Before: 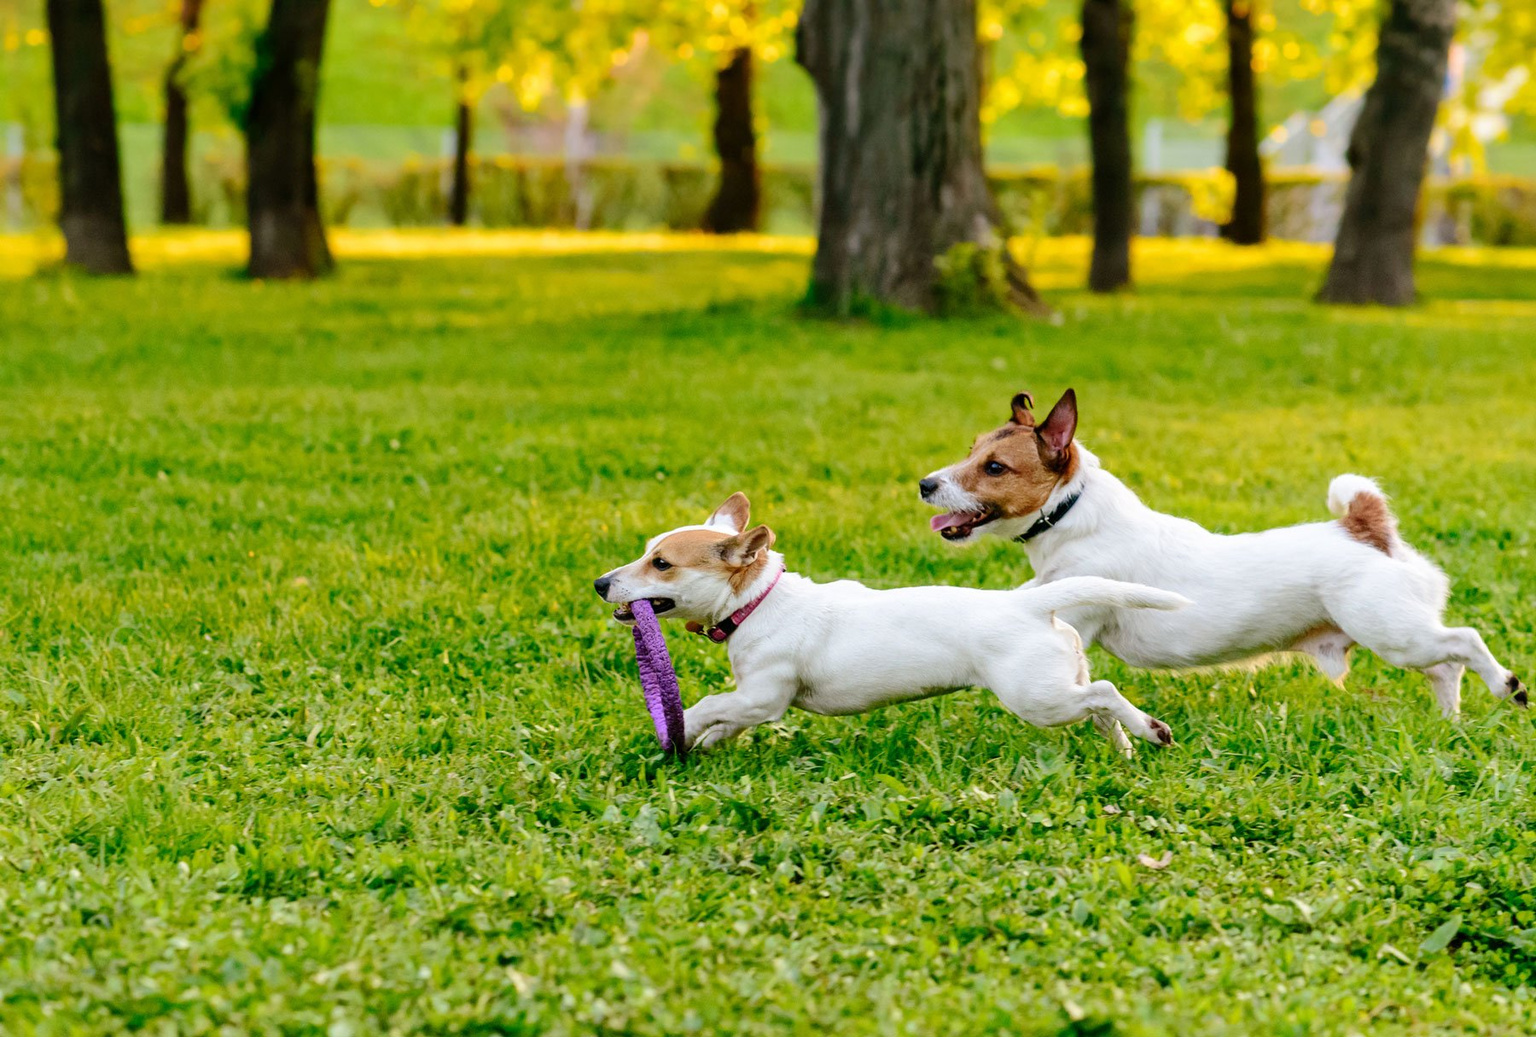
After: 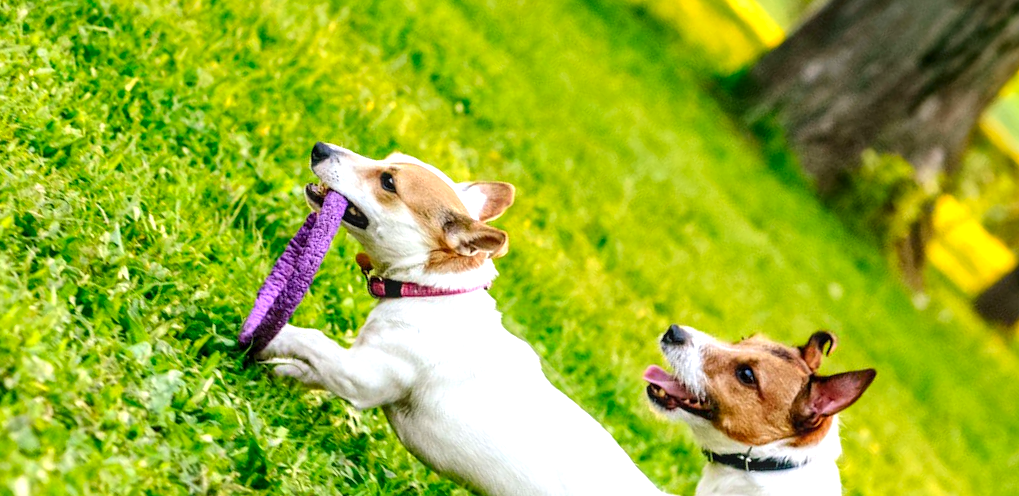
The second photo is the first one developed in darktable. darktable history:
crop and rotate: angle -44.31°, top 16.72%, right 0.886%, bottom 11.725%
exposure: exposure 0.67 EV, compensate exposure bias true, compensate highlight preservation false
local contrast: on, module defaults
color correction: highlights b* 0.019, saturation 1.08
